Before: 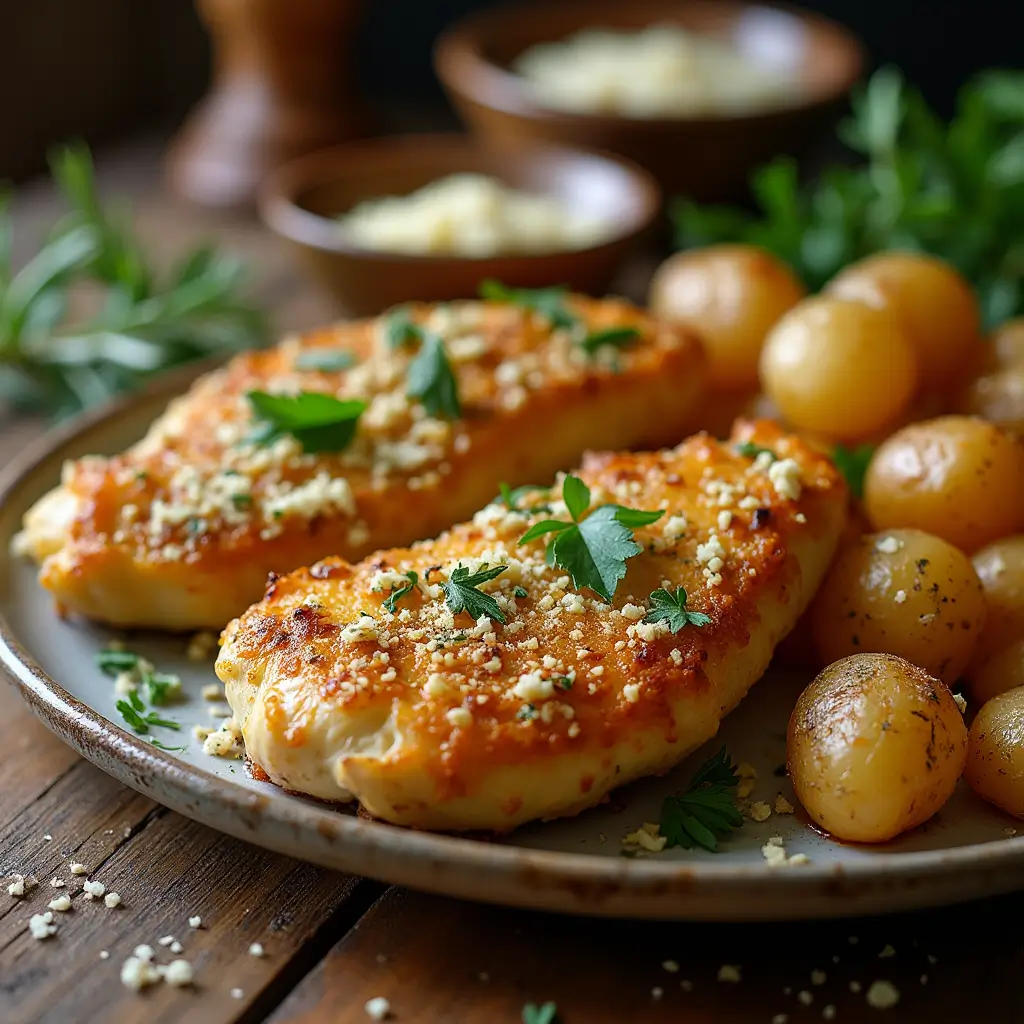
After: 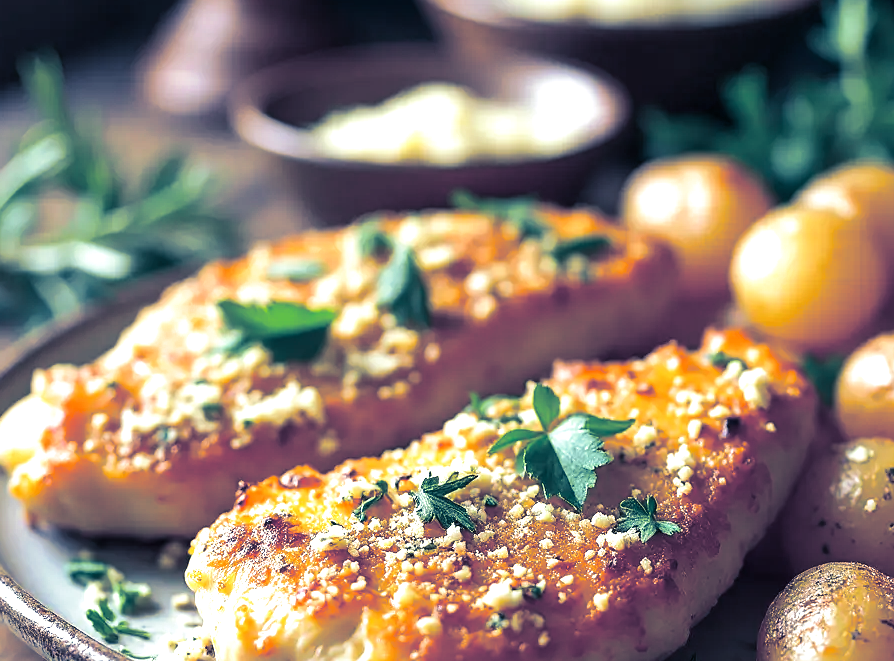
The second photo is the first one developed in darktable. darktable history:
split-toning: shadows › hue 226.8°, shadows › saturation 0.84
exposure: black level correction 0, exposure 0.9 EV, compensate highlight preservation false
crop: left 3.015%, top 8.969%, right 9.647%, bottom 26.457%
